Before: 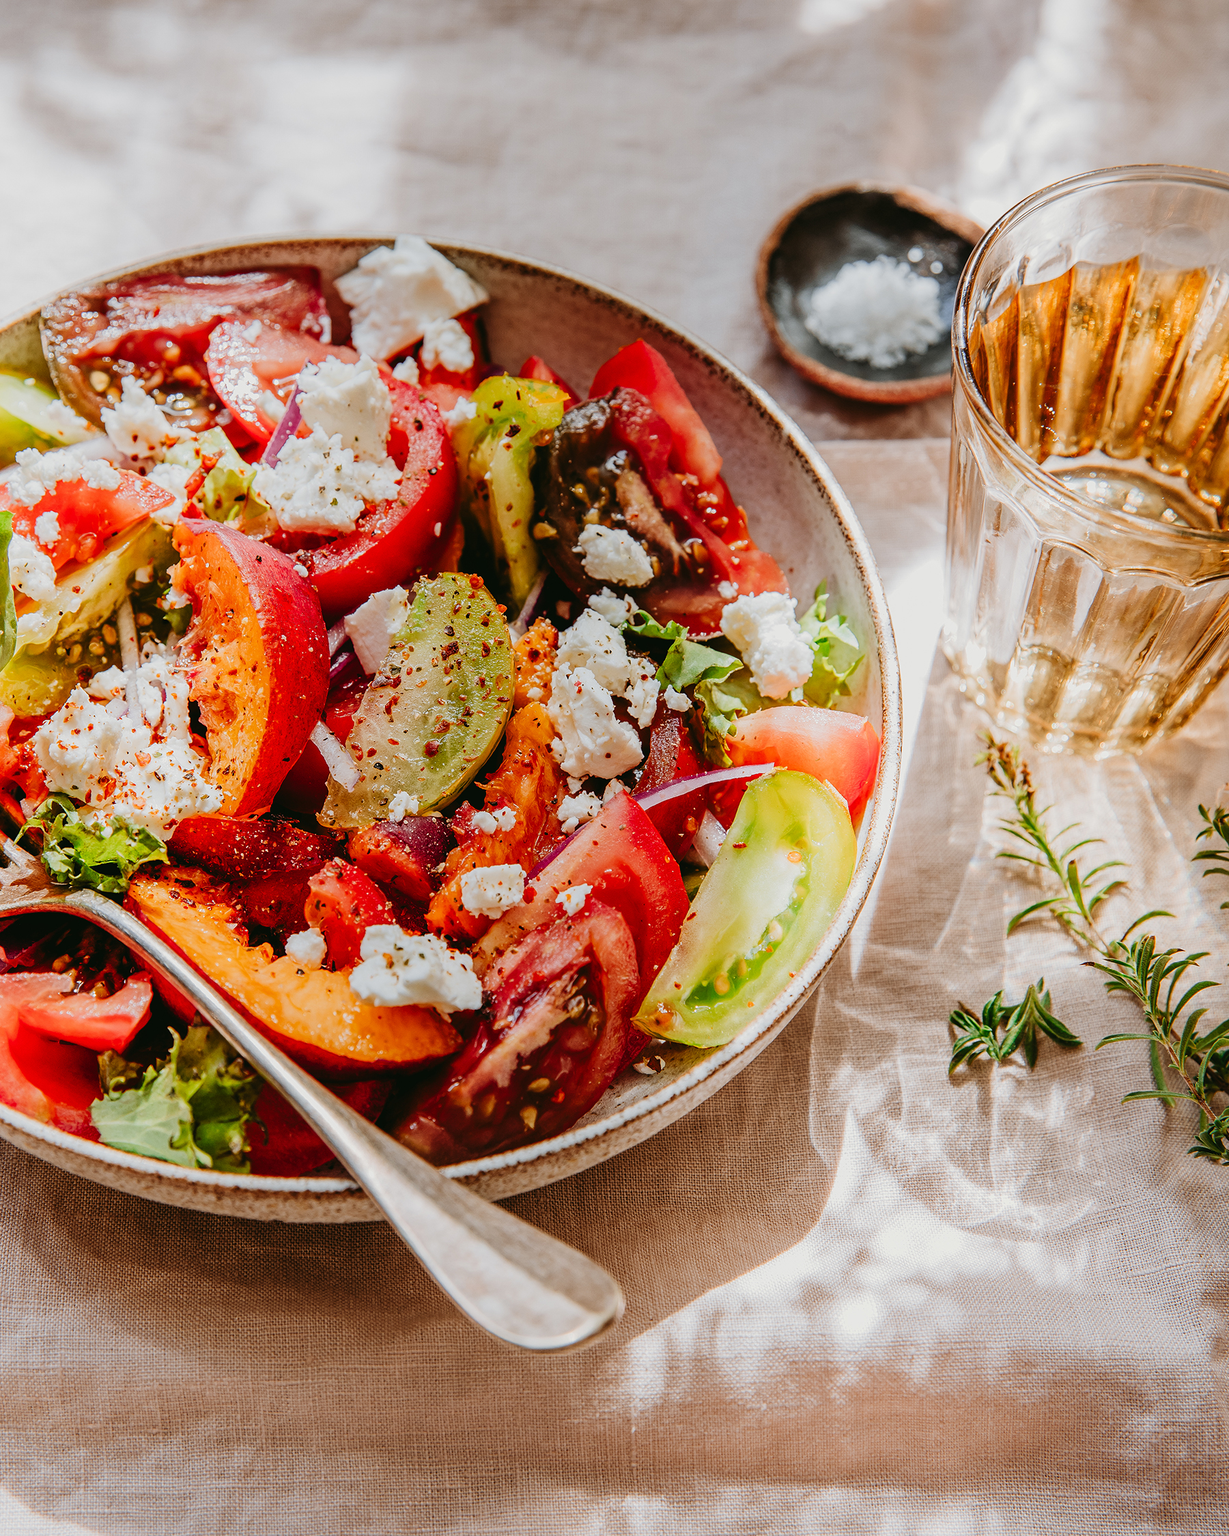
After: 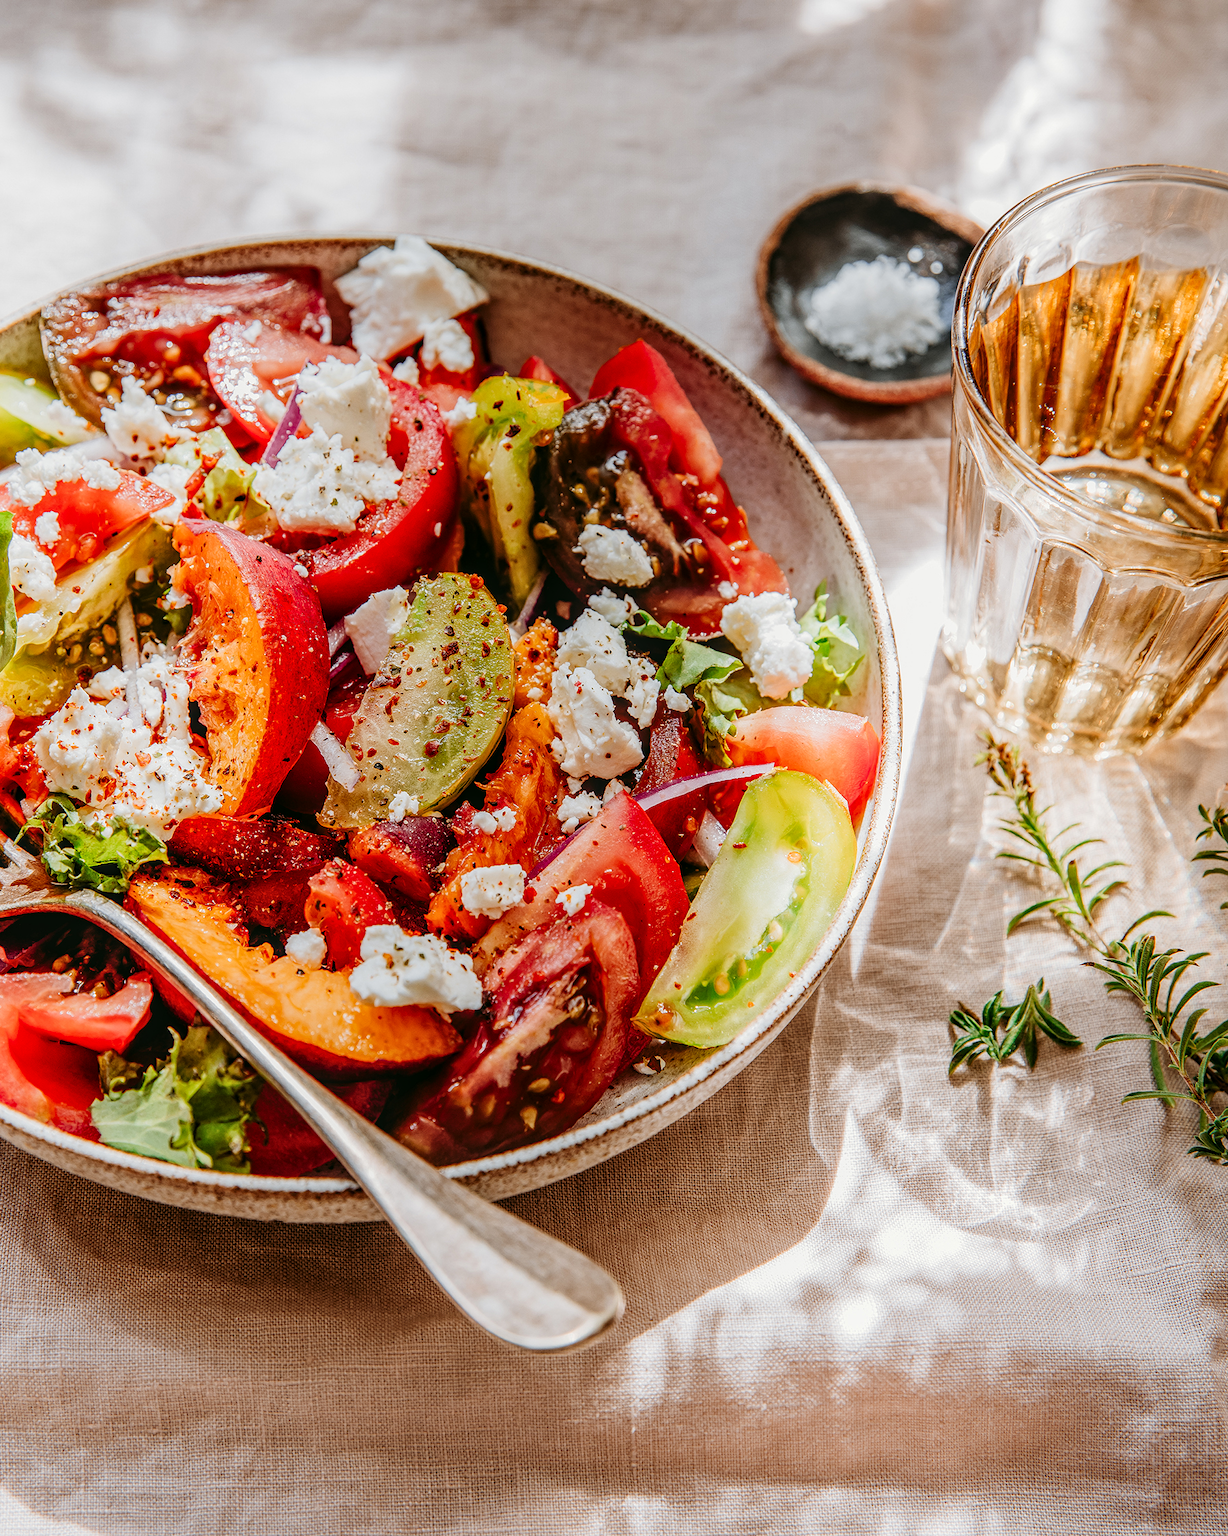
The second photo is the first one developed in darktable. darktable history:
local contrast: on, module defaults
exposure: exposure 0.081 EV, compensate highlight preservation false
